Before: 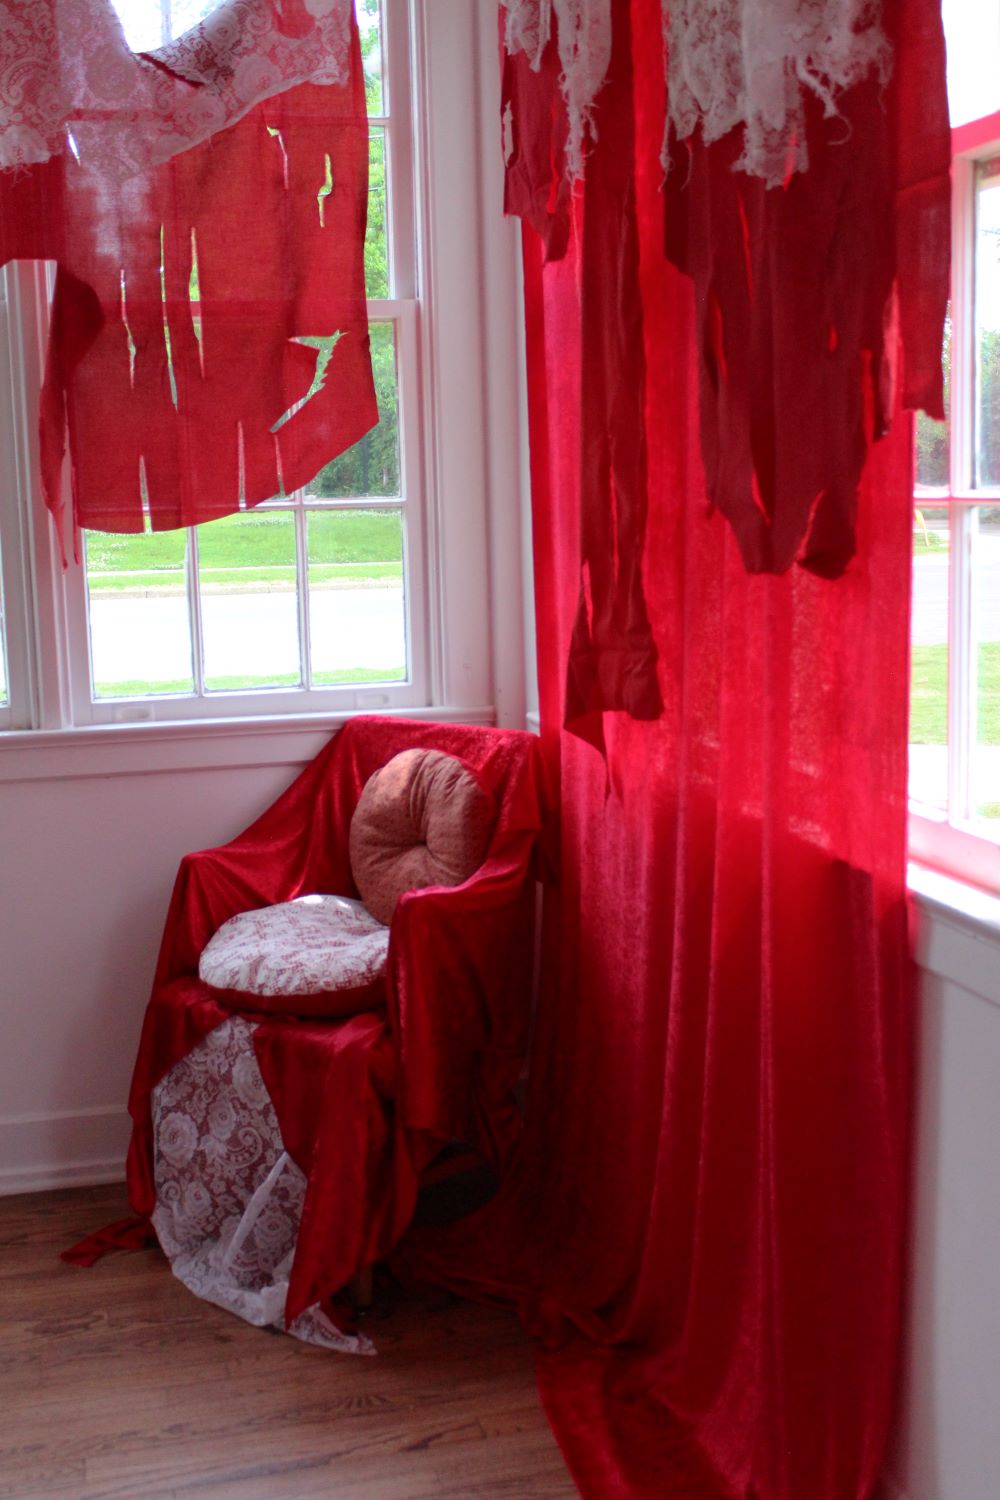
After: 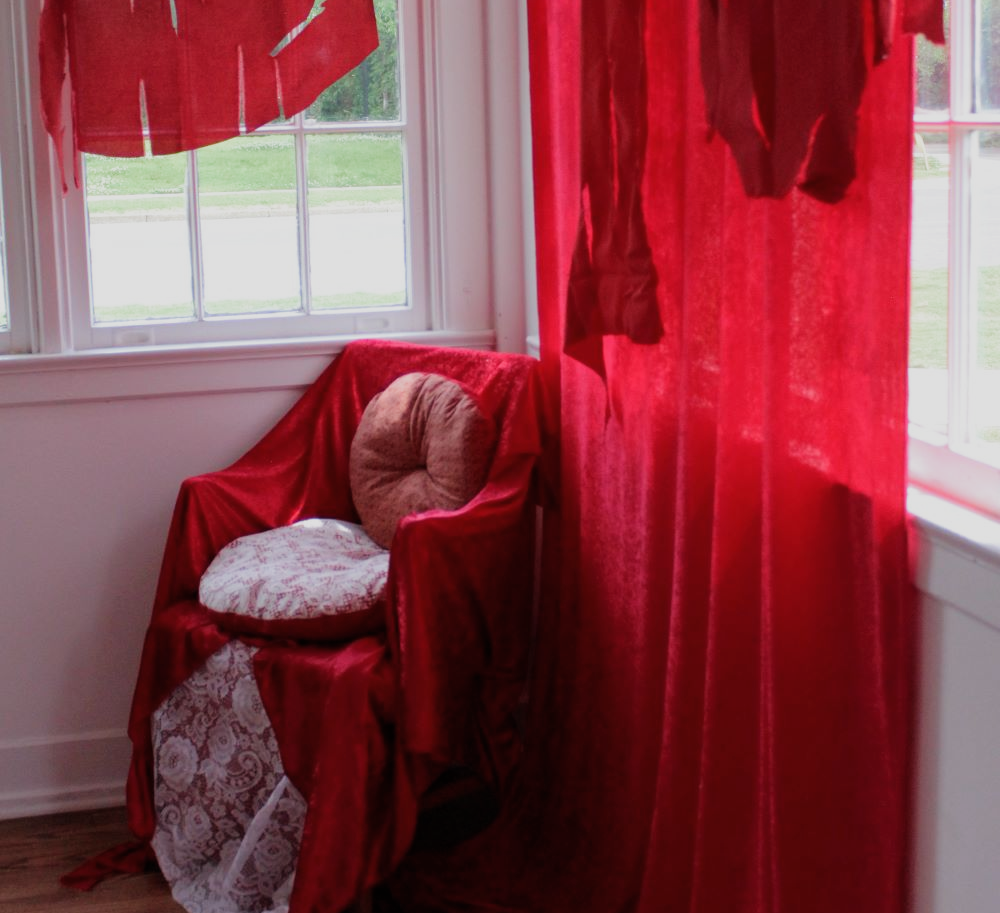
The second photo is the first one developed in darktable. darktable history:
exposure: compensate highlight preservation false
crop and rotate: top 25.073%, bottom 14.022%
filmic rgb: black relative exposure -11.37 EV, white relative exposure 3.22 EV, hardness 6.74, add noise in highlights 0, preserve chrominance luminance Y, color science v3 (2019), use custom middle-gray values true, contrast in highlights soft
